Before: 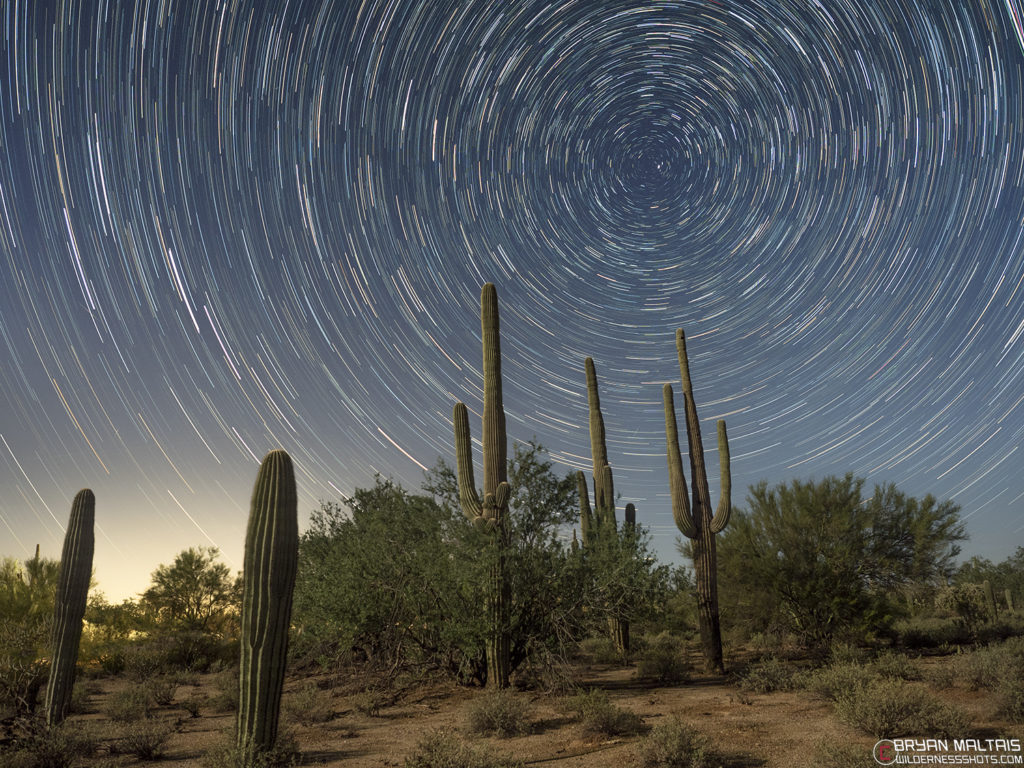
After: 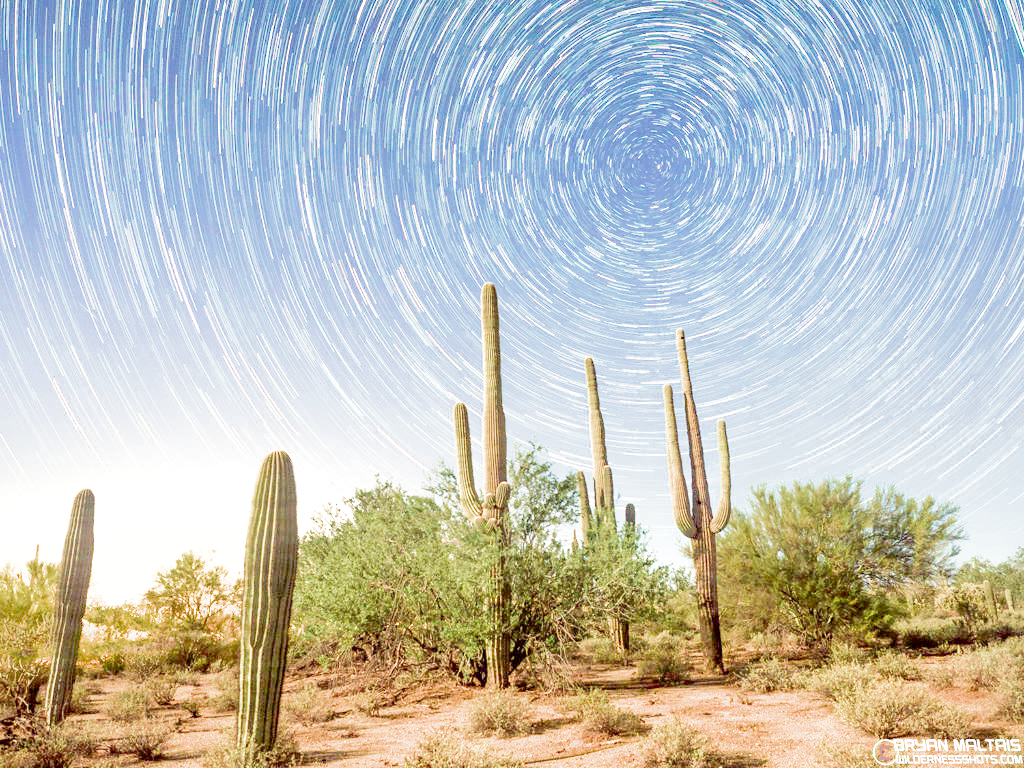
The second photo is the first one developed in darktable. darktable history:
filmic rgb: middle gray luminance 4.29%, black relative exposure -13 EV, white relative exposure 5 EV, threshold 6 EV, target black luminance 0%, hardness 5.19, latitude 59.69%, contrast 0.767, highlights saturation mix 5%, shadows ↔ highlights balance 25.95%, add noise in highlights 0, color science v3 (2019), use custom middle-gray values true, iterations of high-quality reconstruction 0, contrast in highlights soft, enable highlight reconstruction true
exposure: black level correction 0.001, exposure 2 EV, compensate highlight preservation false
